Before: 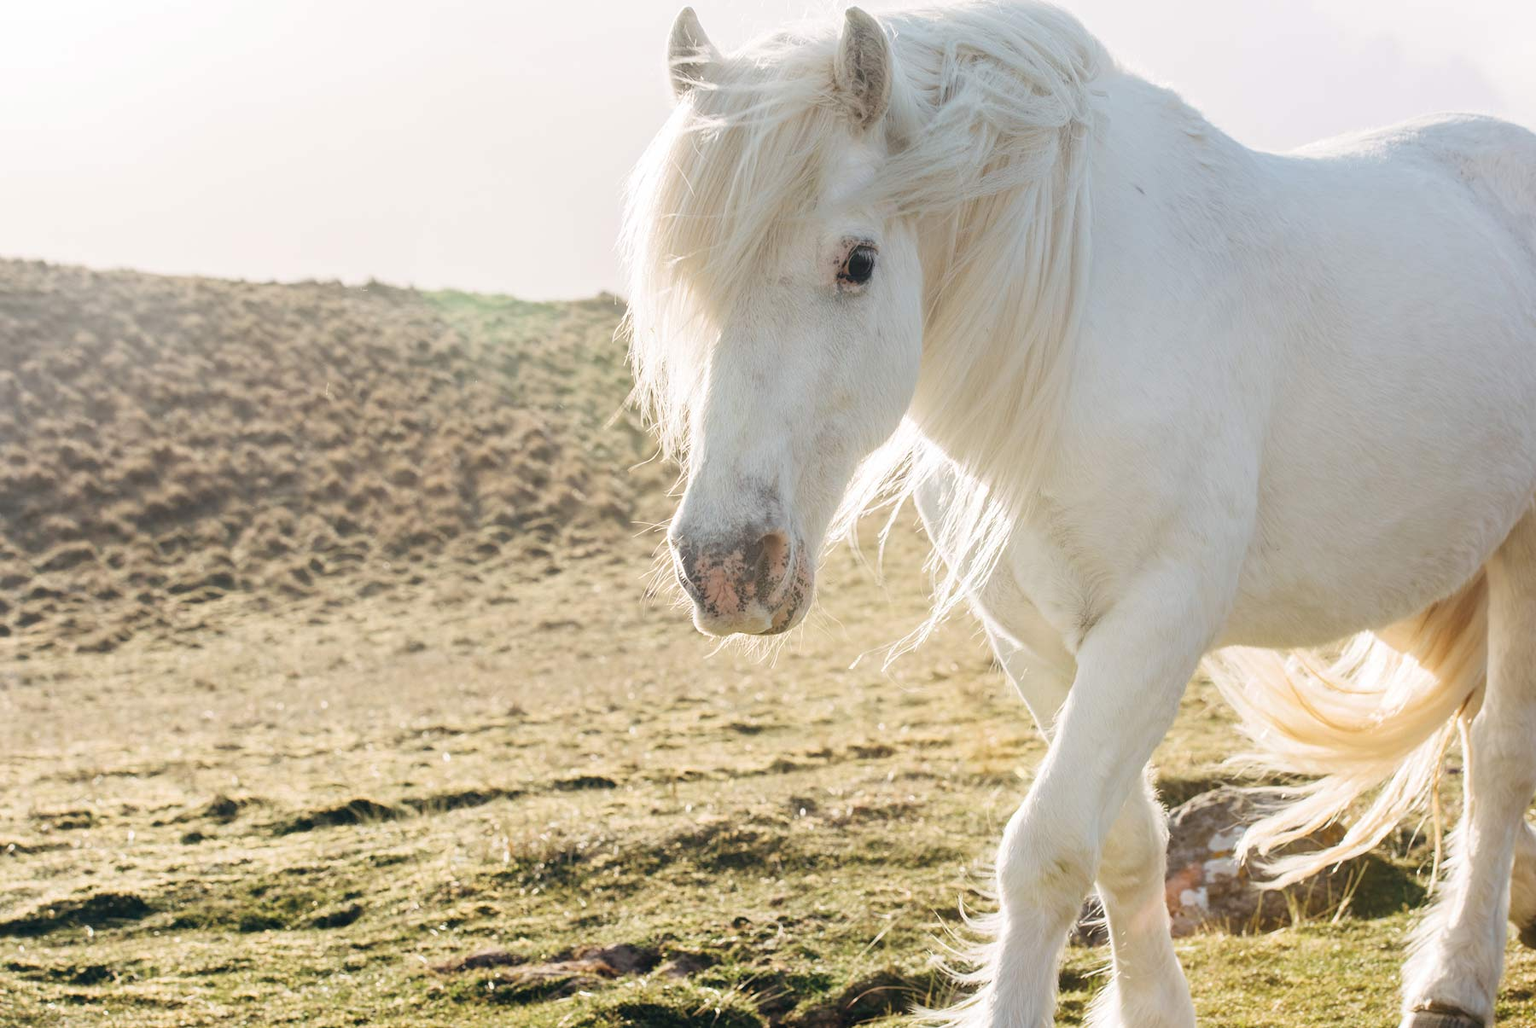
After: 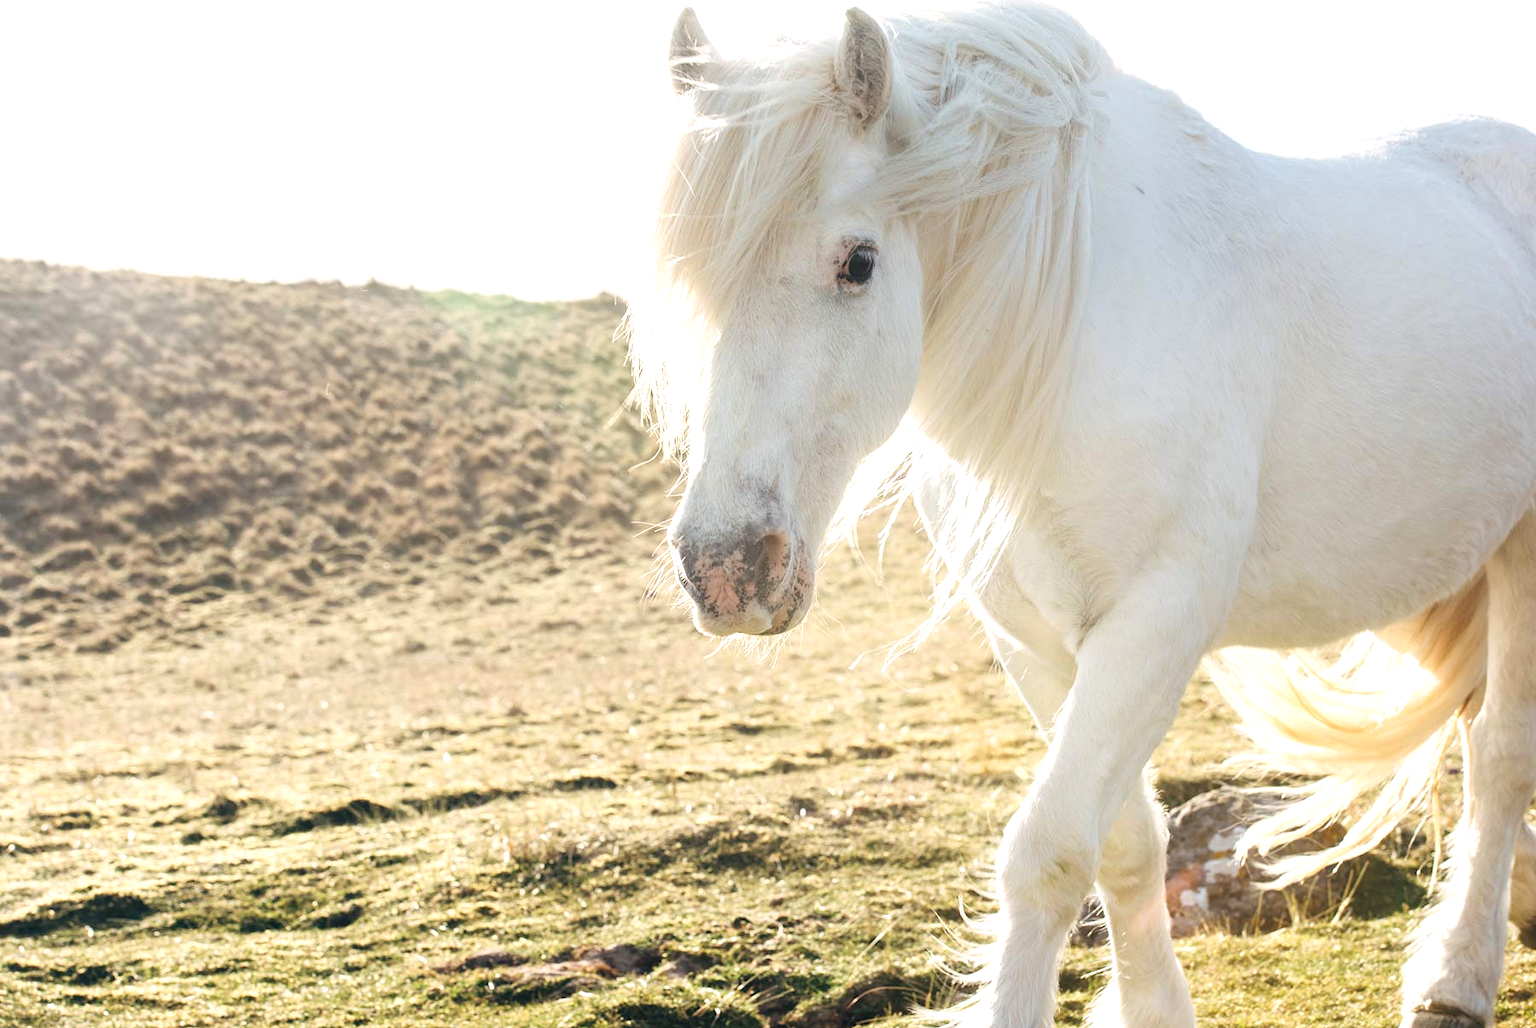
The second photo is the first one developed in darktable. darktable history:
exposure: exposure 0.426 EV, compensate highlight preservation false
white balance: red 1, blue 1
